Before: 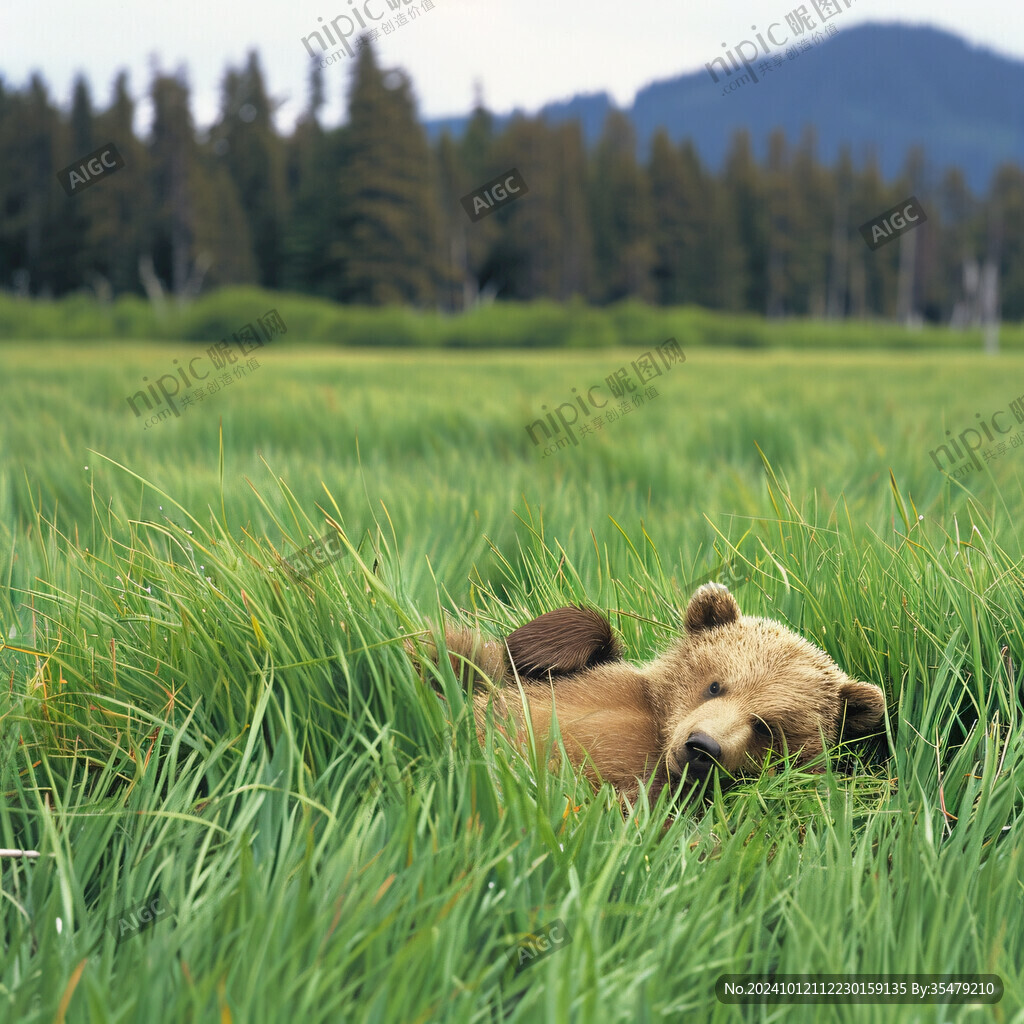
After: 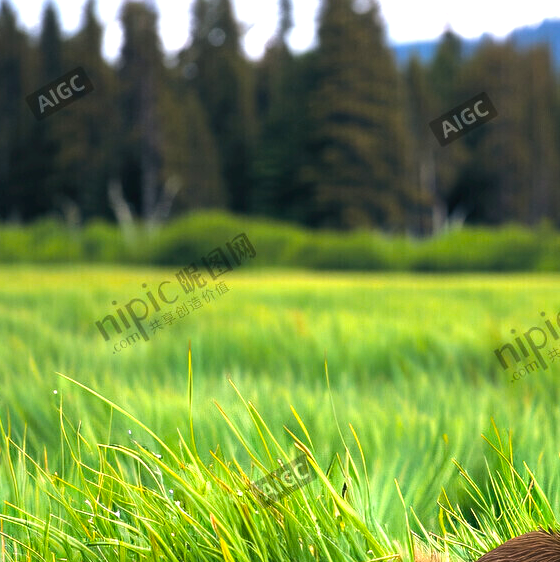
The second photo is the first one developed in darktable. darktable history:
tone equalizer: -8 EV -1.08 EV, -7 EV -1.01 EV, -6 EV -0.867 EV, -5 EV -0.578 EV, -3 EV 0.578 EV, -2 EV 0.867 EV, -1 EV 1.01 EV, +0 EV 1.08 EV, edges refinement/feathering 500, mask exposure compensation -1.57 EV, preserve details no
crop and rotate: left 3.047%, top 7.509%, right 42.236%, bottom 37.598%
color balance rgb: perceptual saturation grading › global saturation 30%, global vibrance 20%
